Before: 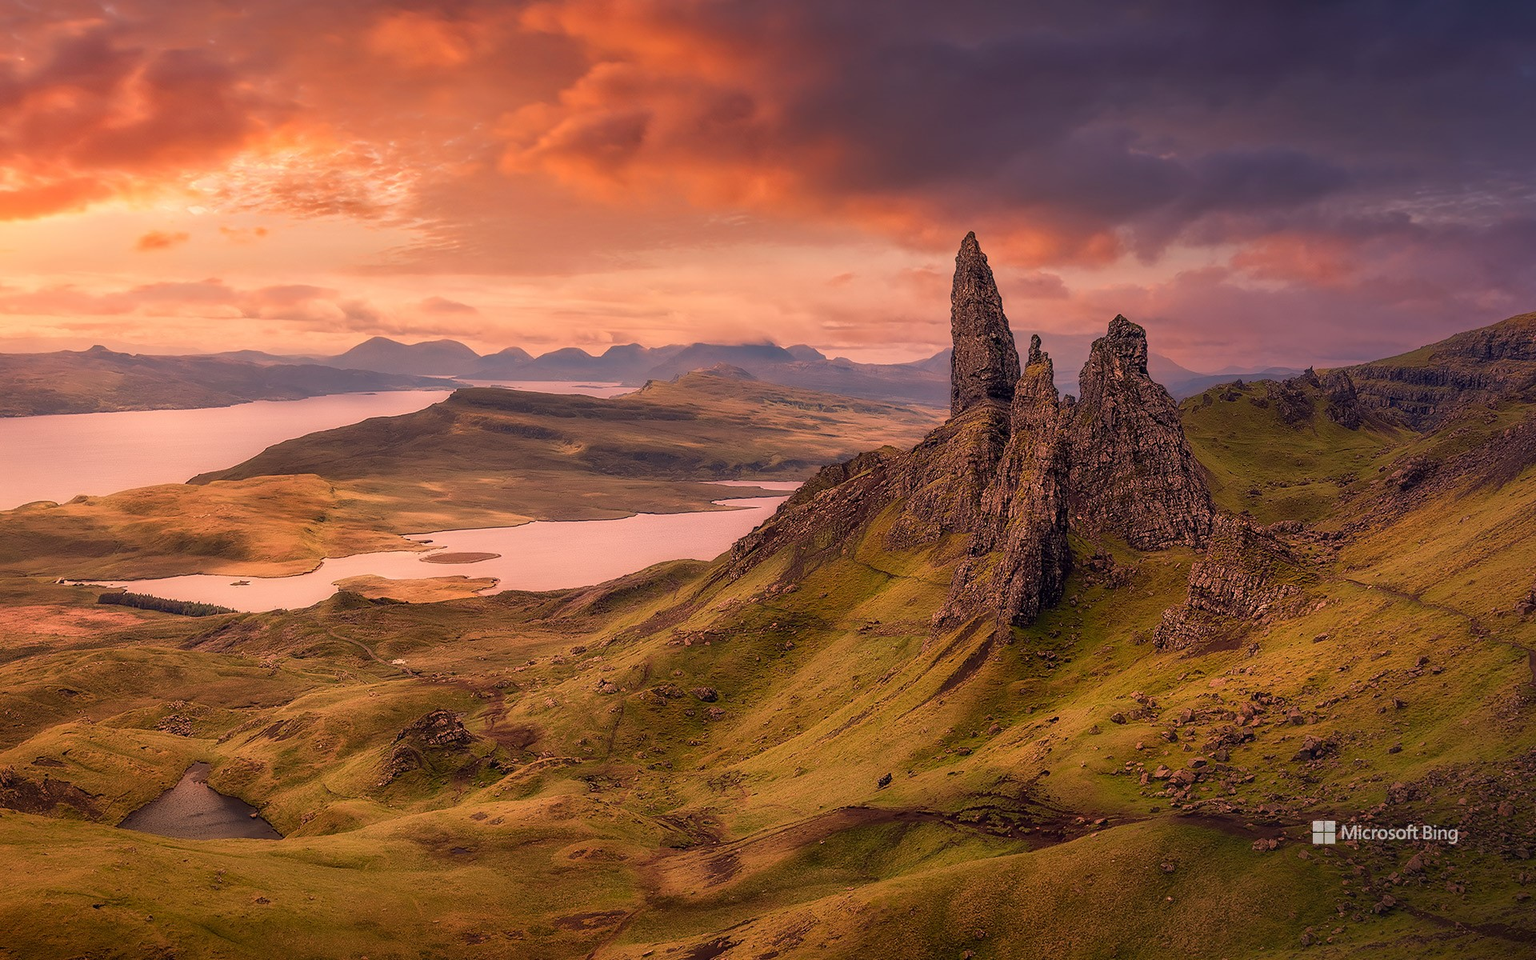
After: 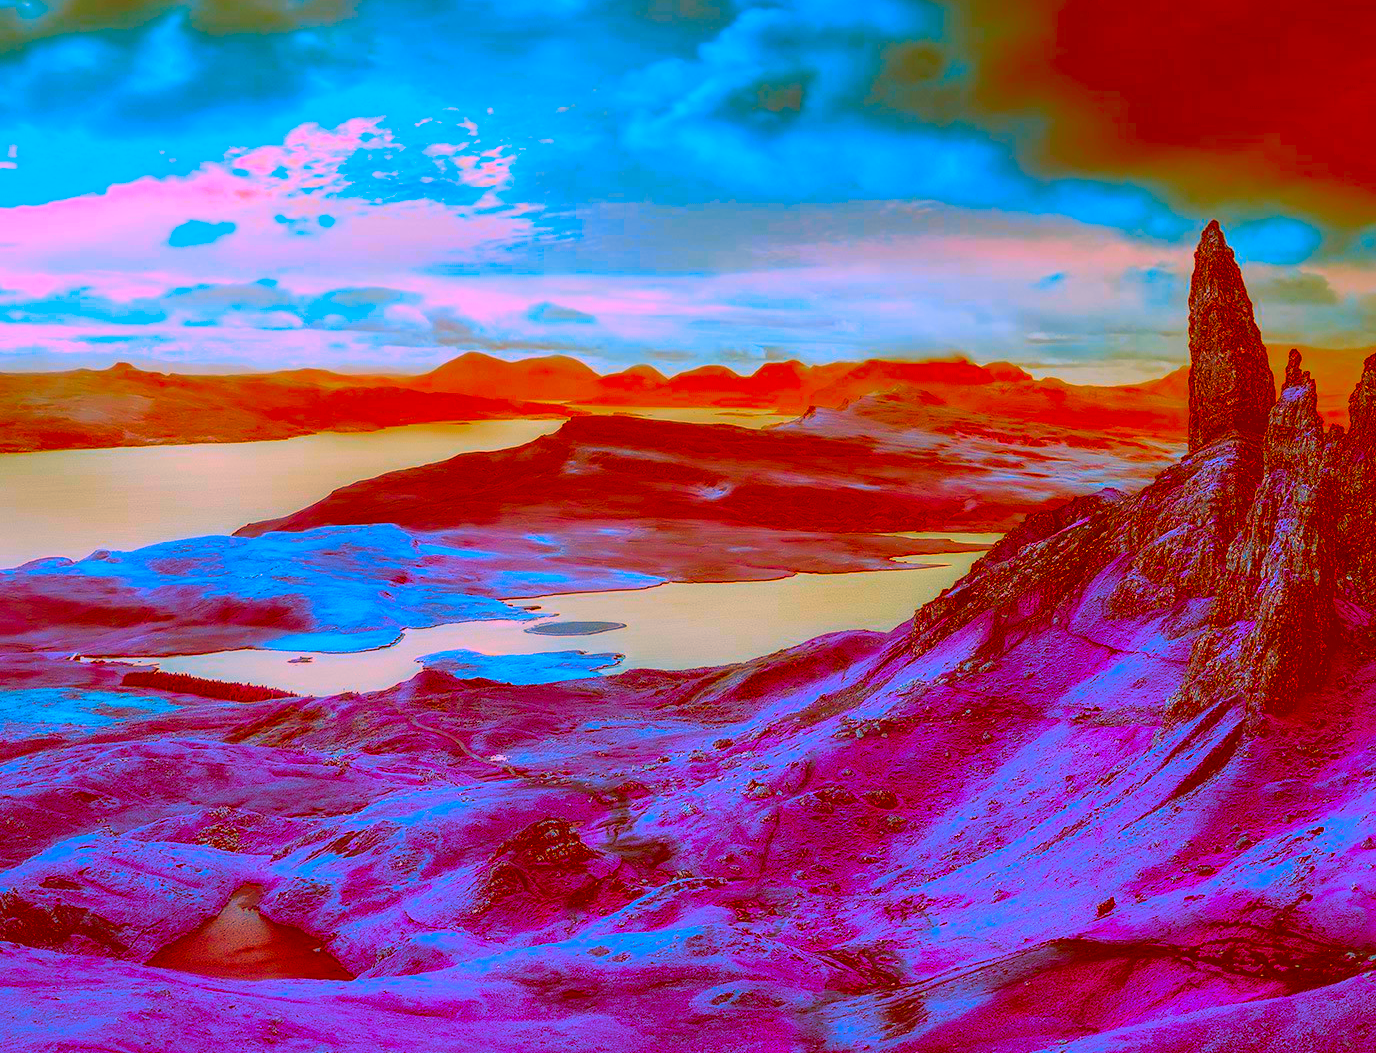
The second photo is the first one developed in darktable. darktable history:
color balance rgb: perceptual saturation grading › global saturation 30%, global vibrance 30%
color correction: highlights a* -39.68, highlights b* -40, shadows a* -40, shadows b* -40, saturation -3
crop: top 5.803%, right 27.864%, bottom 5.804%
